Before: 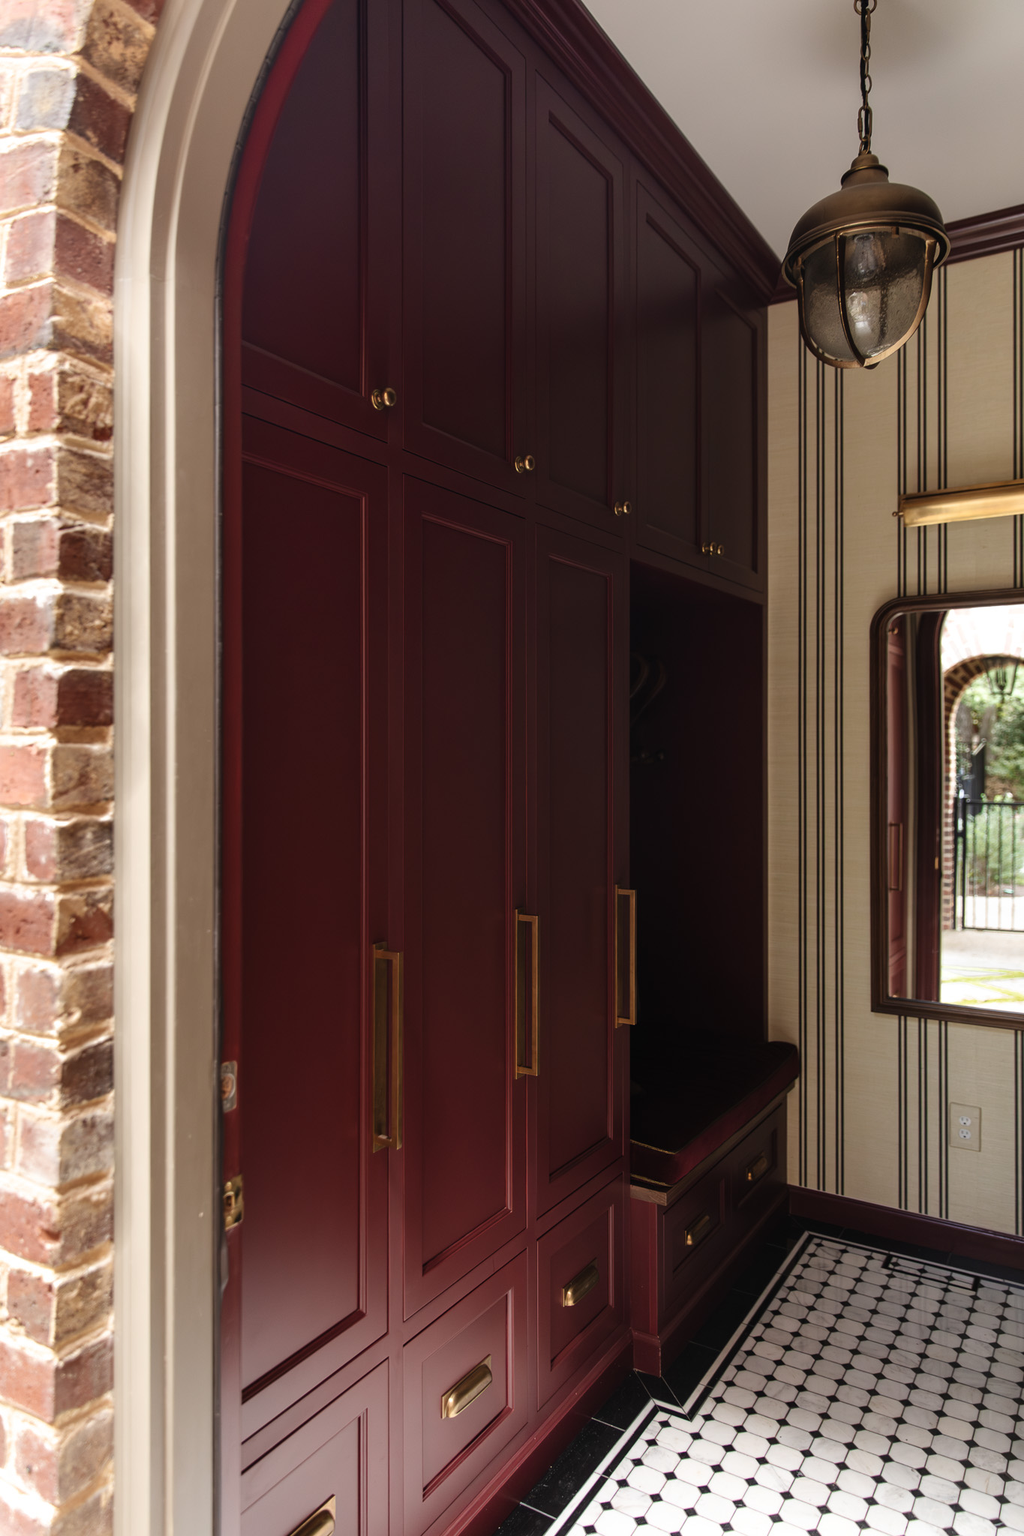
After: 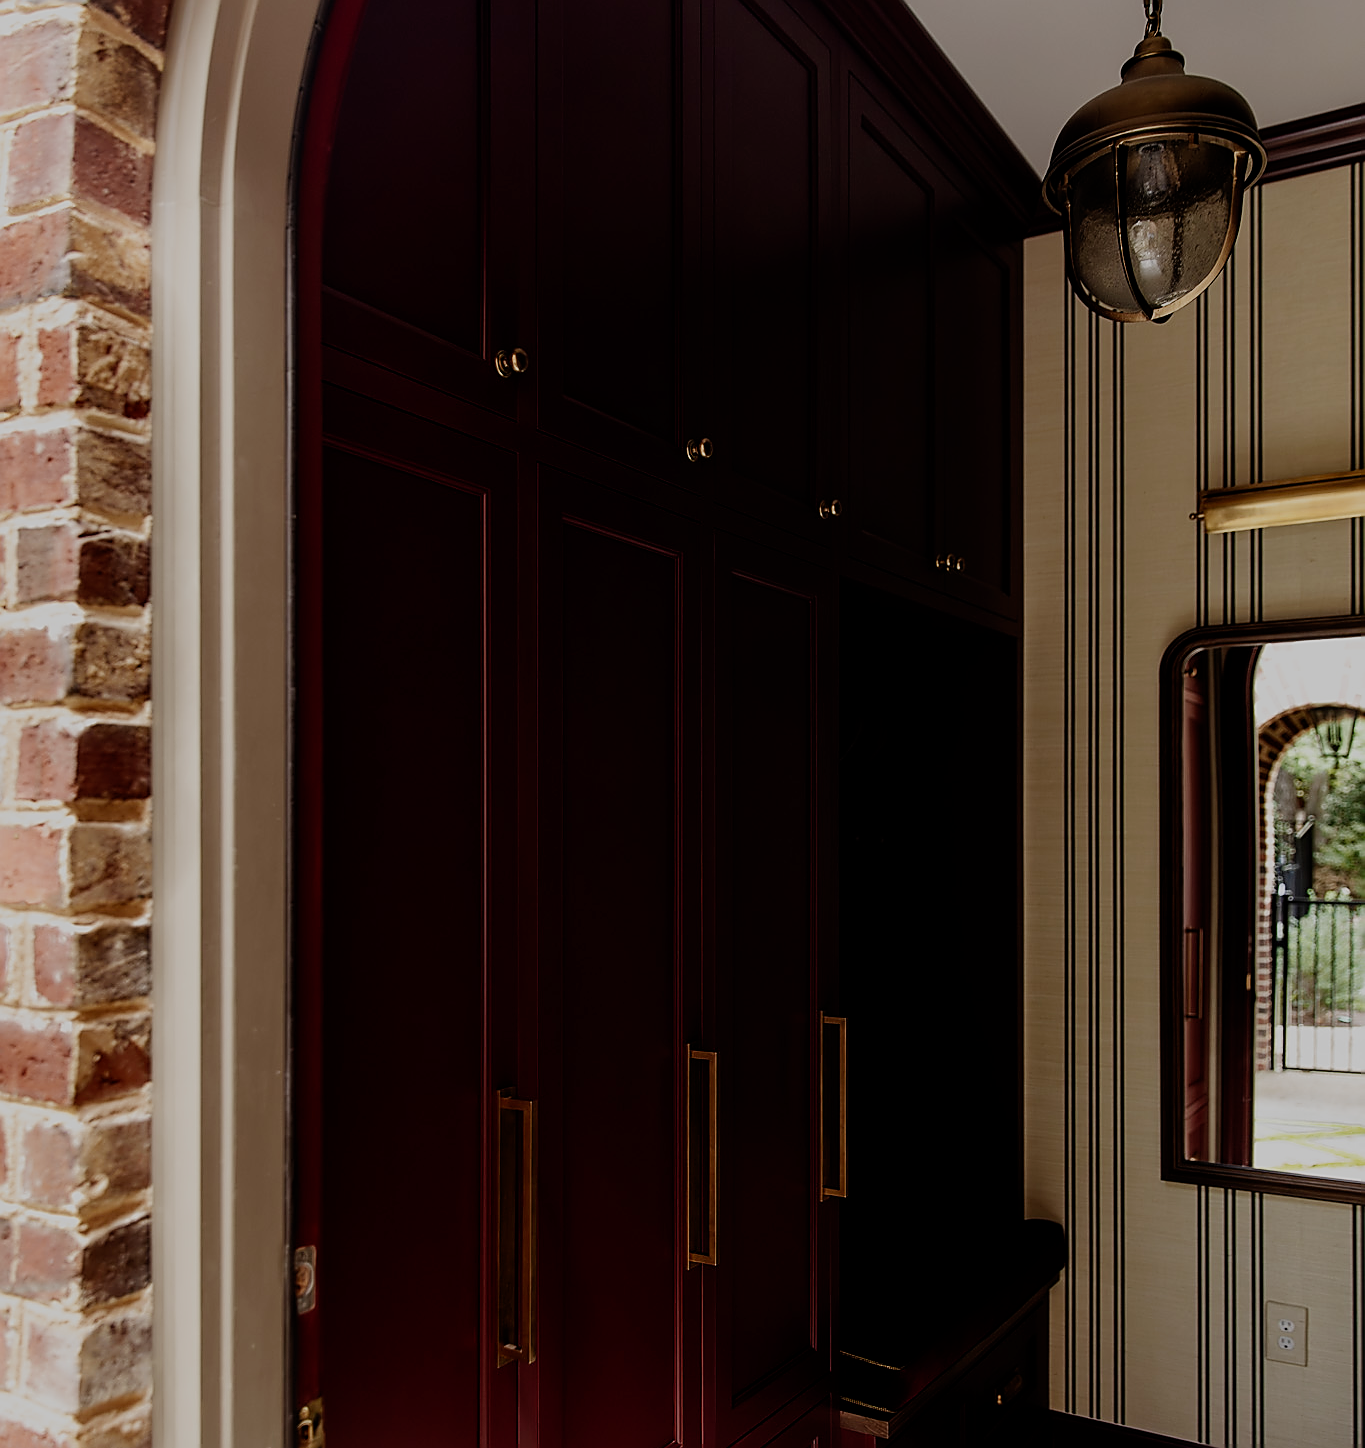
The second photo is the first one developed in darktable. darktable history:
crop and rotate: top 8.293%, bottom 20.996%
sharpen: radius 1.4, amount 1.25, threshold 0.7
filmic rgb: middle gray luminance 29%, black relative exposure -10.3 EV, white relative exposure 5.5 EV, threshold 6 EV, target black luminance 0%, hardness 3.95, latitude 2.04%, contrast 1.132, highlights saturation mix 5%, shadows ↔ highlights balance 15.11%, preserve chrominance no, color science v3 (2019), use custom middle-gray values true, iterations of high-quality reconstruction 0, enable highlight reconstruction true
